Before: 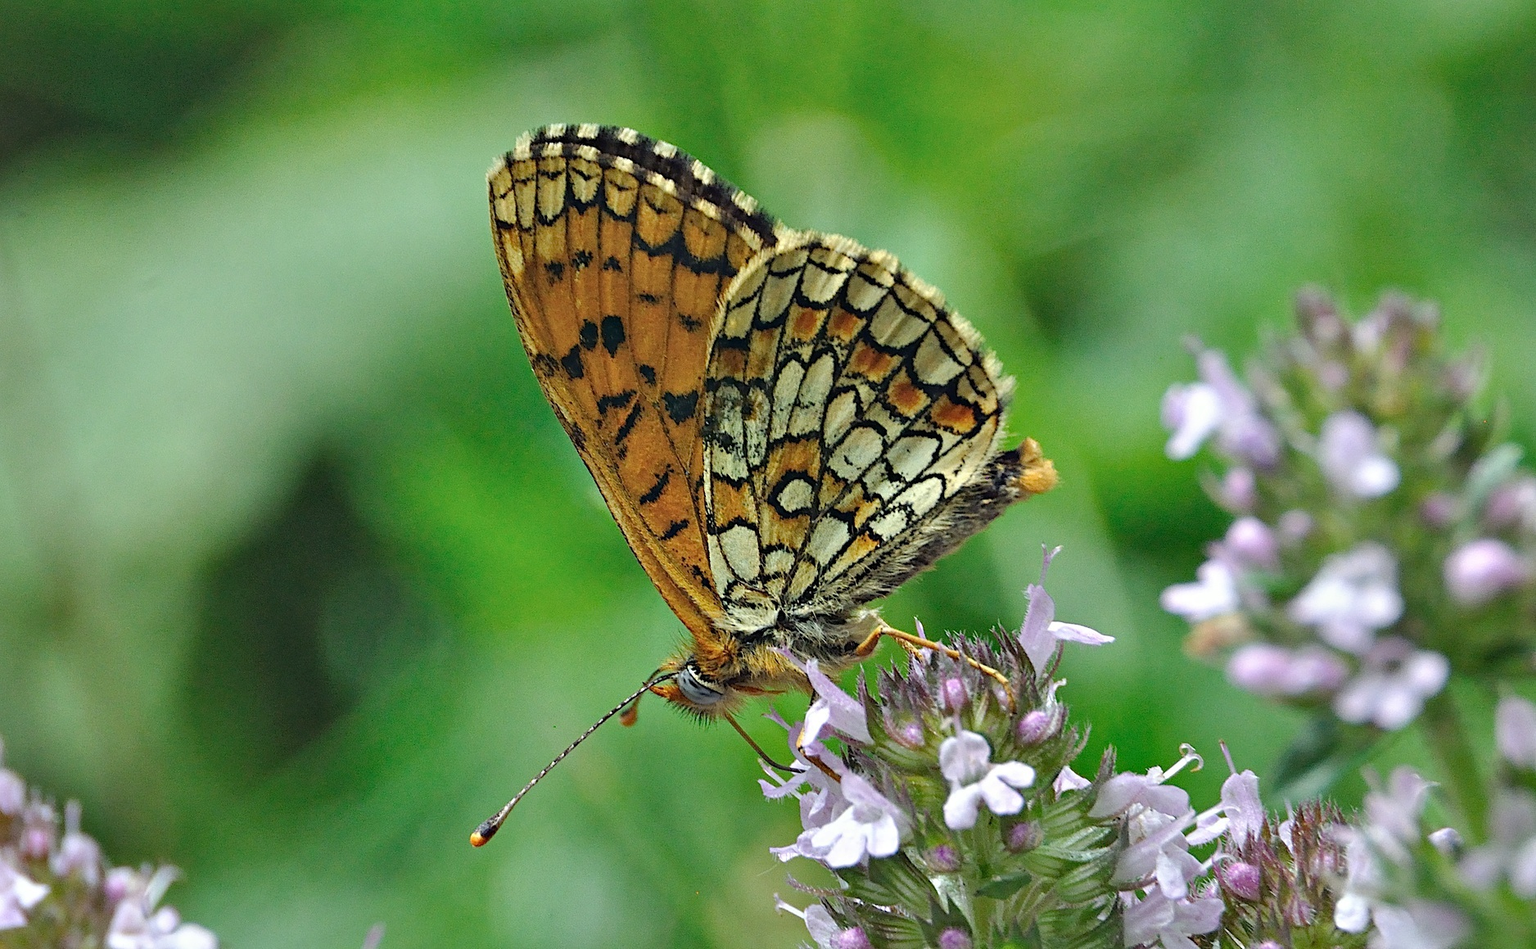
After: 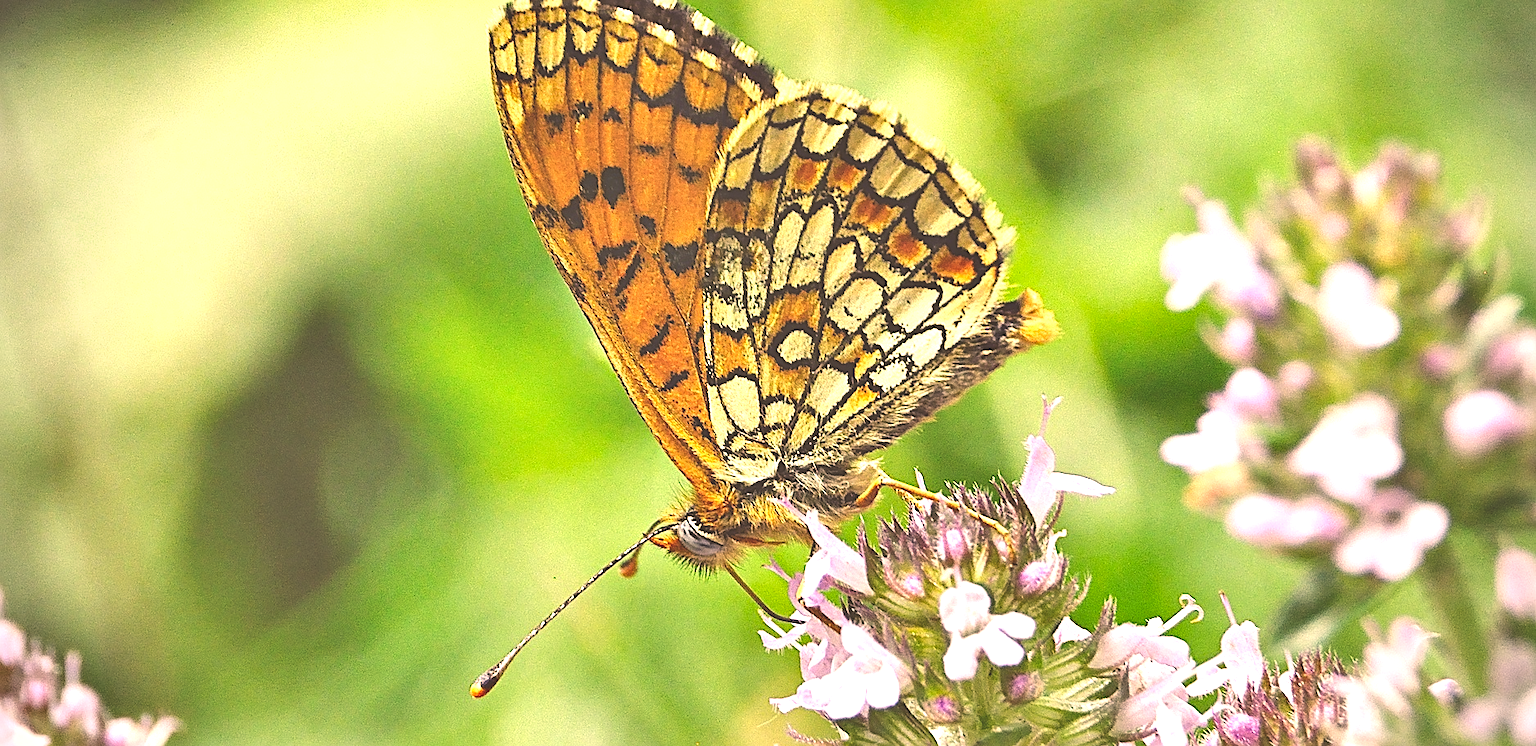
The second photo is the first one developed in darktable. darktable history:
exposure: black level correction -0.023, exposure 1.397 EV, compensate highlight preservation false
crop and rotate: top 15.774%, bottom 5.506%
vignetting: fall-off radius 60.65%
color balance: lift [1.004, 1.002, 1.002, 0.998], gamma [1, 1.007, 1.002, 0.993], gain [1, 0.977, 1.013, 1.023], contrast -3.64%
color correction: highlights a* 21.88, highlights b* 22.25
shadows and highlights: shadows 35, highlights -35, soften with gaussian
sharpen: on, module defaults
